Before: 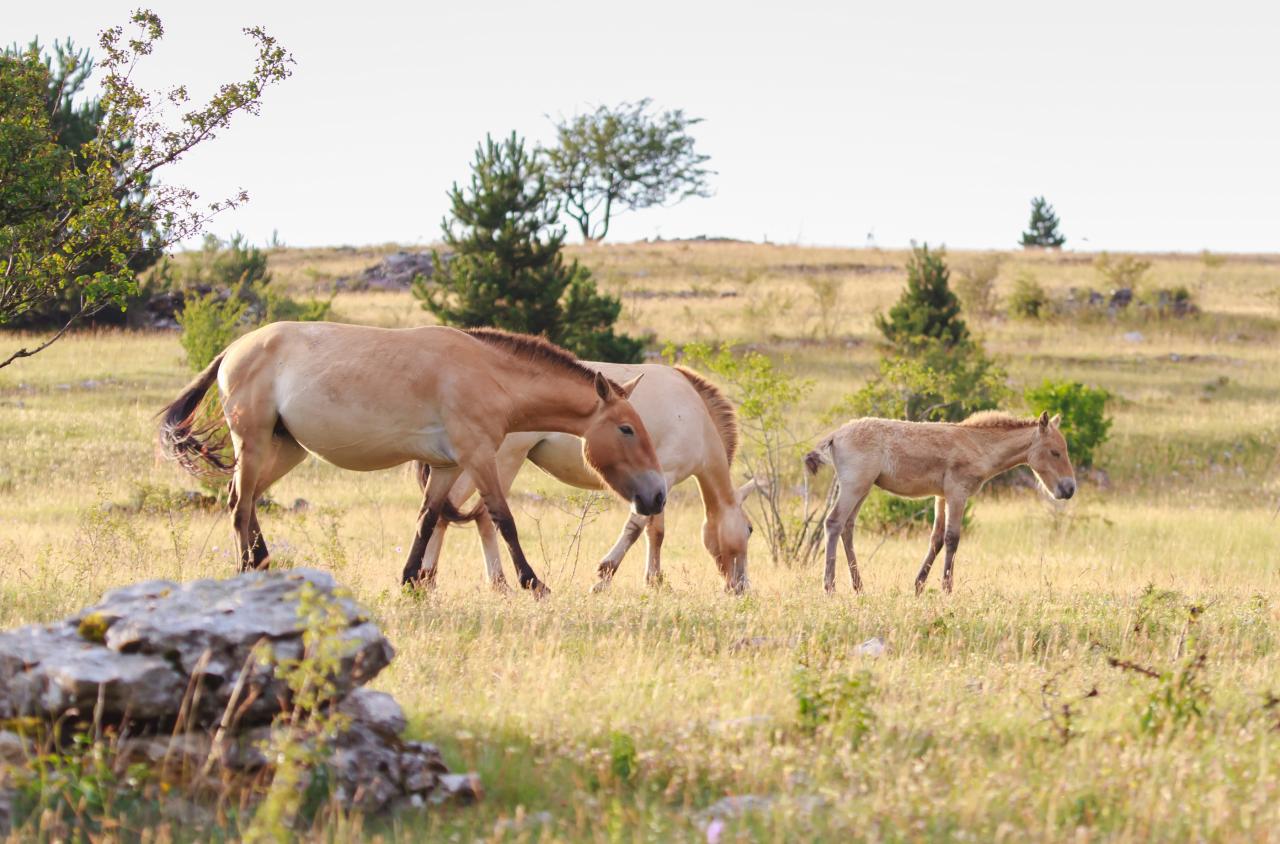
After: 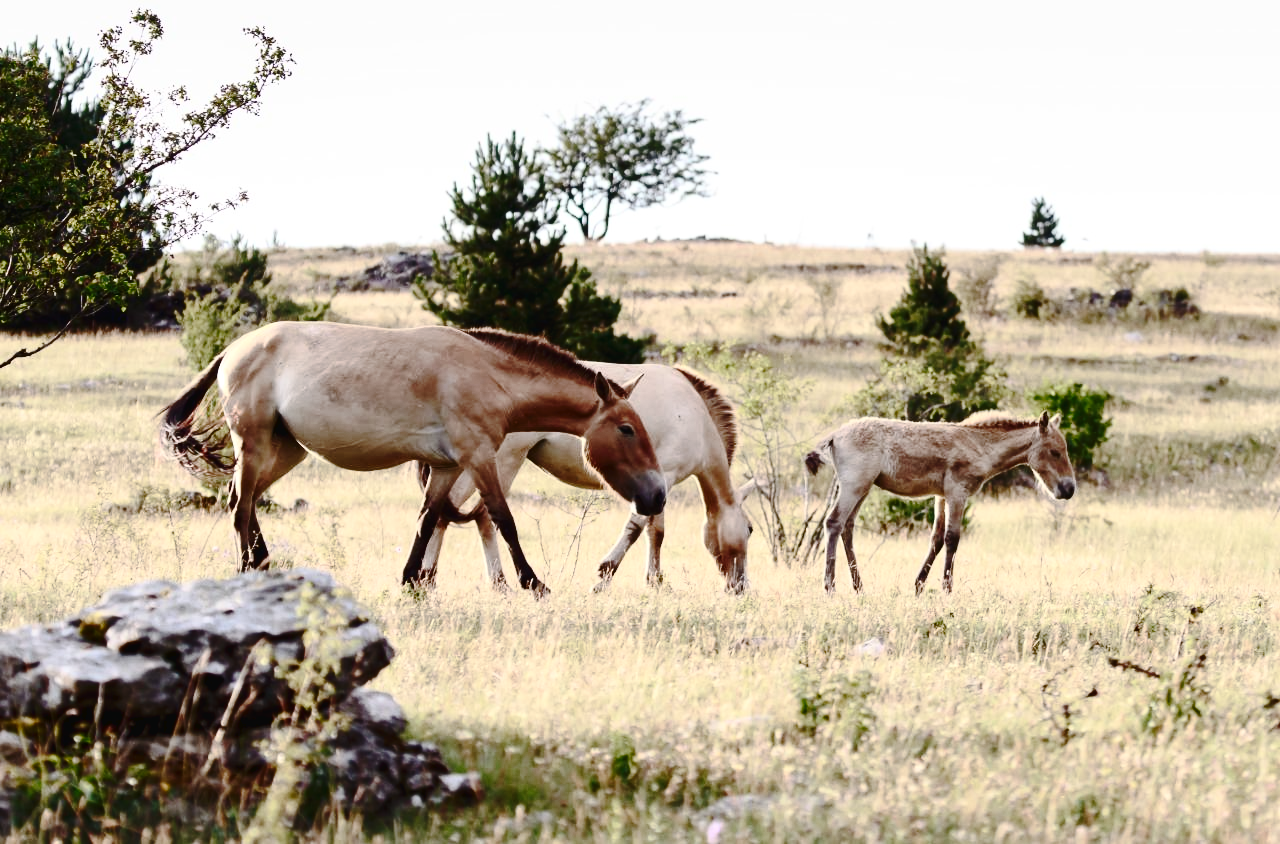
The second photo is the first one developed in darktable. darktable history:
contrast brightness saturation: contrast 0.28
tone curve: curves: ch0 [(0, 0) (0.003, 0.021) (0.011, 0.021) (0.025, 0.021) (0.044, 0.033) (0.069, 0.053) (0.1, 0.08) (0.136, 0.114) (0.177, 0.171) (0.224, 0.246) (0.277, 0.332) (0.335, 0.424) (0.399, 0.496) (0.468, 0.561) (0.543, 0.627) (0.623, 0.685) (0.709, 0.741) (0.801, 0.813) (0.898, 0.902) (1, 1)], preserve colors none
color balance rgb: perceptual saturation grading › highlights -31.88%, perceptual saturation grading › mid-tones 5.8%, perceptual saturation grading › shadows 18.12%, perceptual brilliance grading › highlights 3.62%, perceptual brilliance grading › mid-tones -18.12%, perceptual brilliance grading › shadows -41.3%
white balance: emerald 1
